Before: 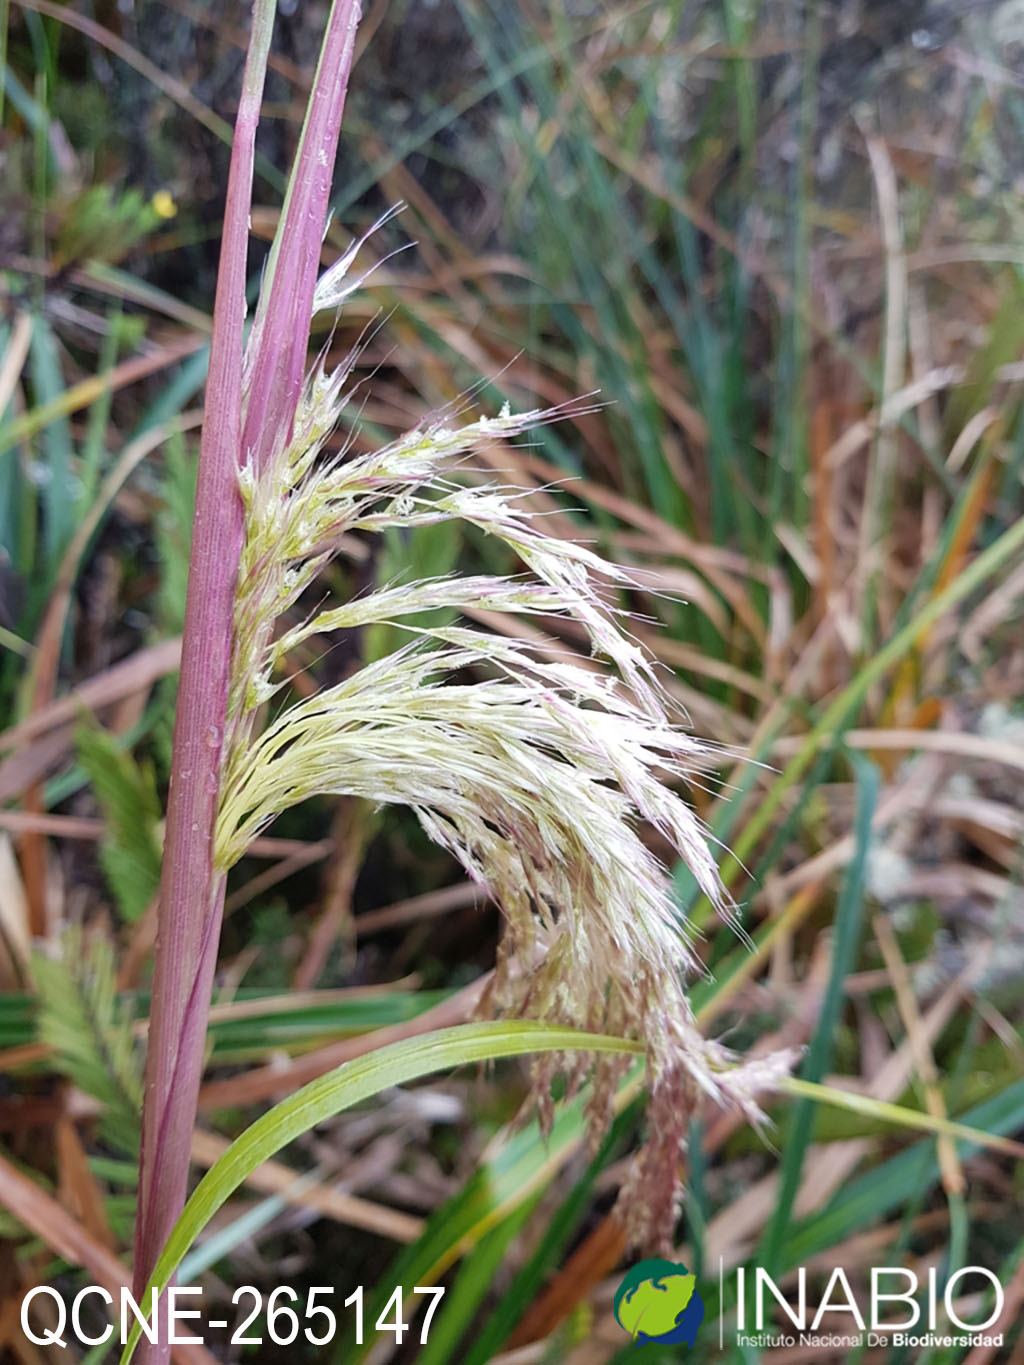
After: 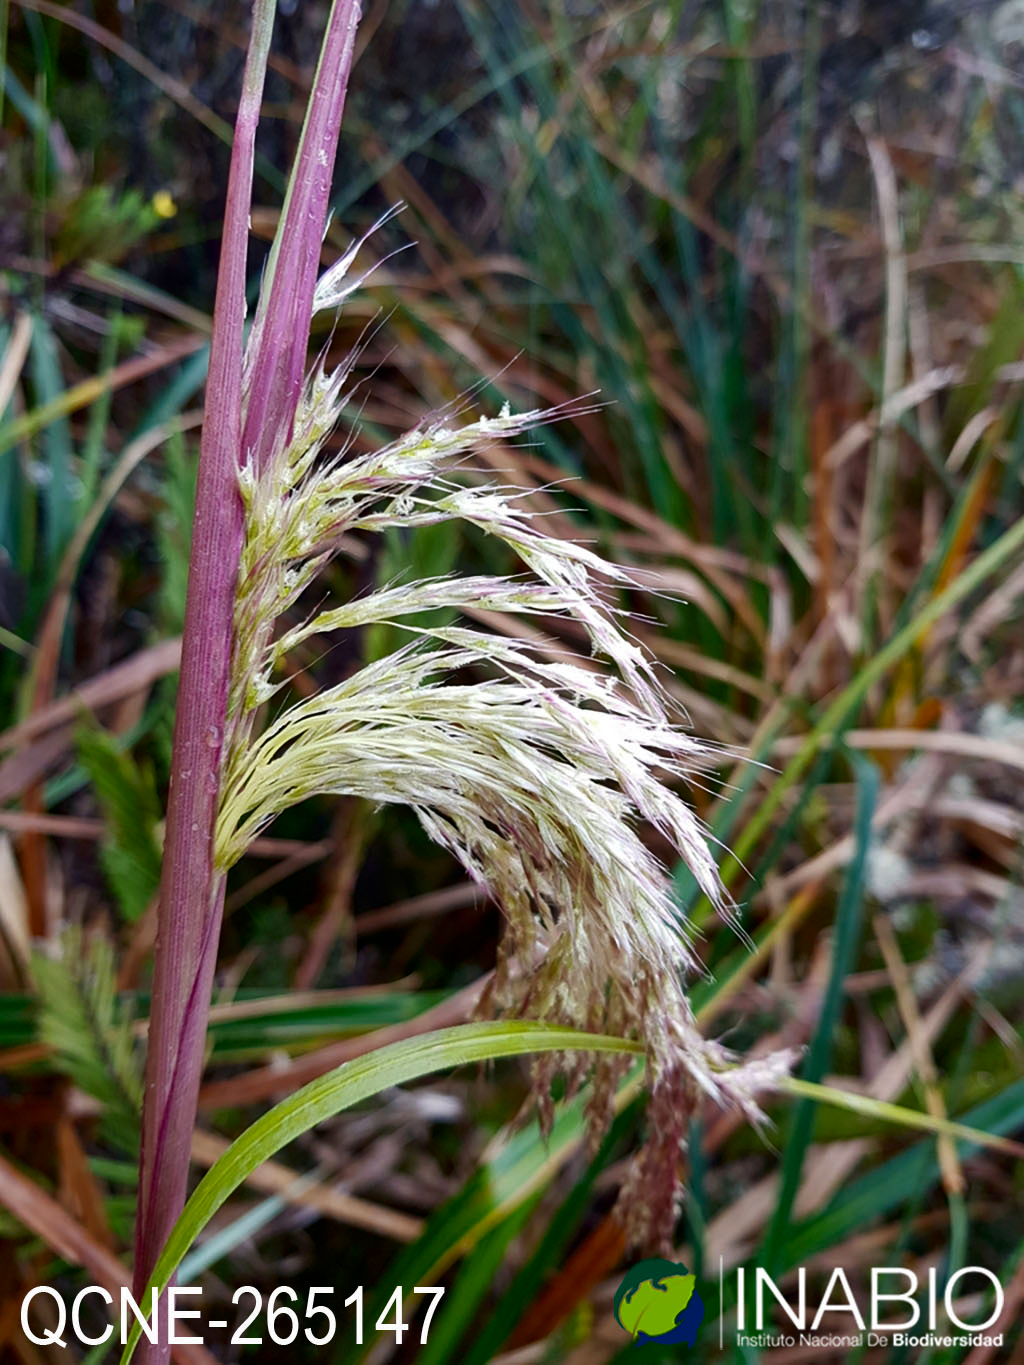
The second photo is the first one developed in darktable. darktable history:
shadows and highlights: shadows 25.72, highlights -23.48
contrast brightness saturation: contrast 0.102, brightness -0.262, saturation 0.145
